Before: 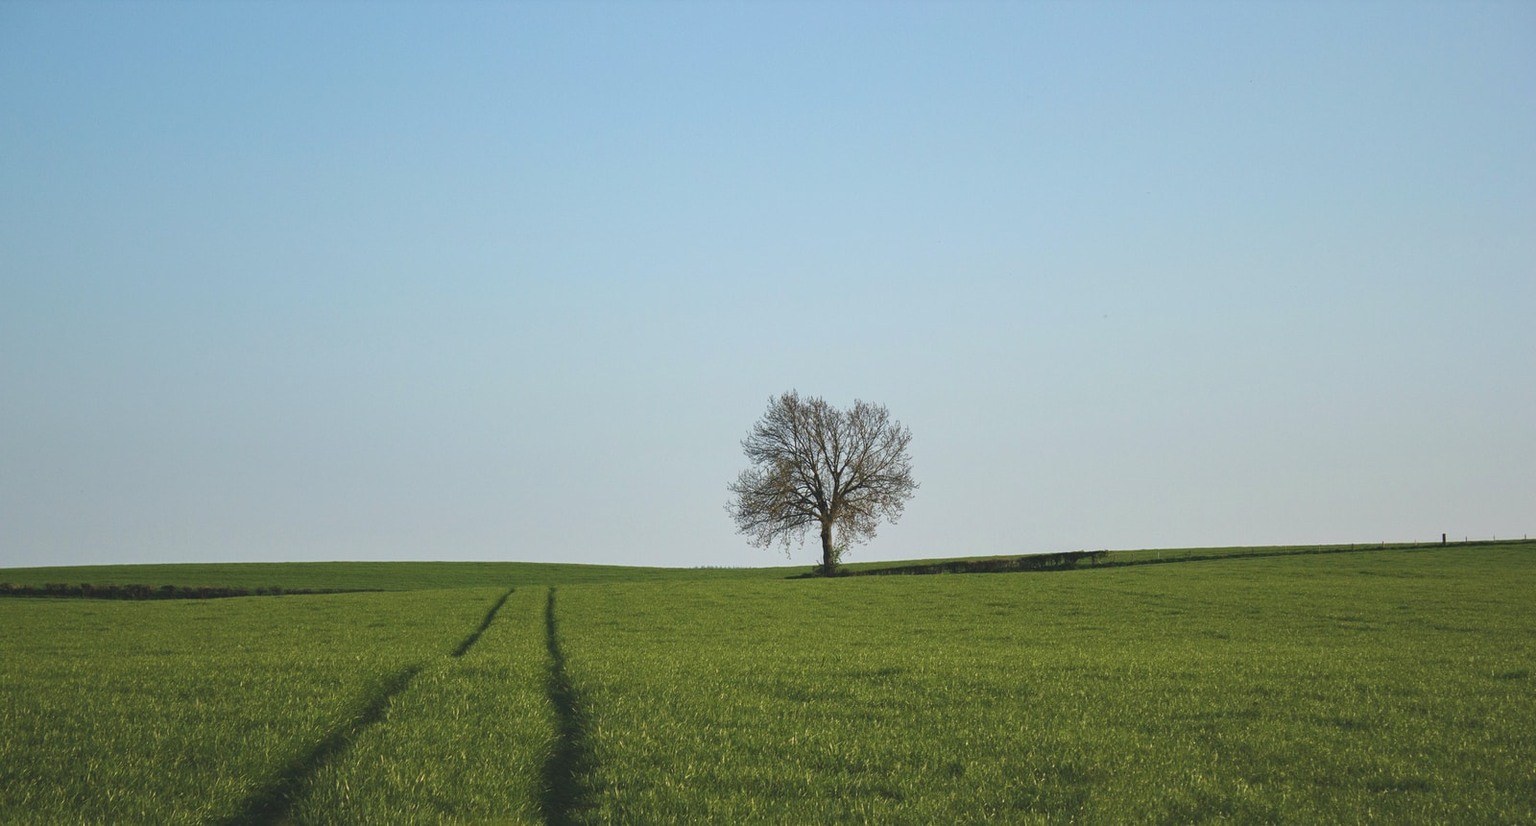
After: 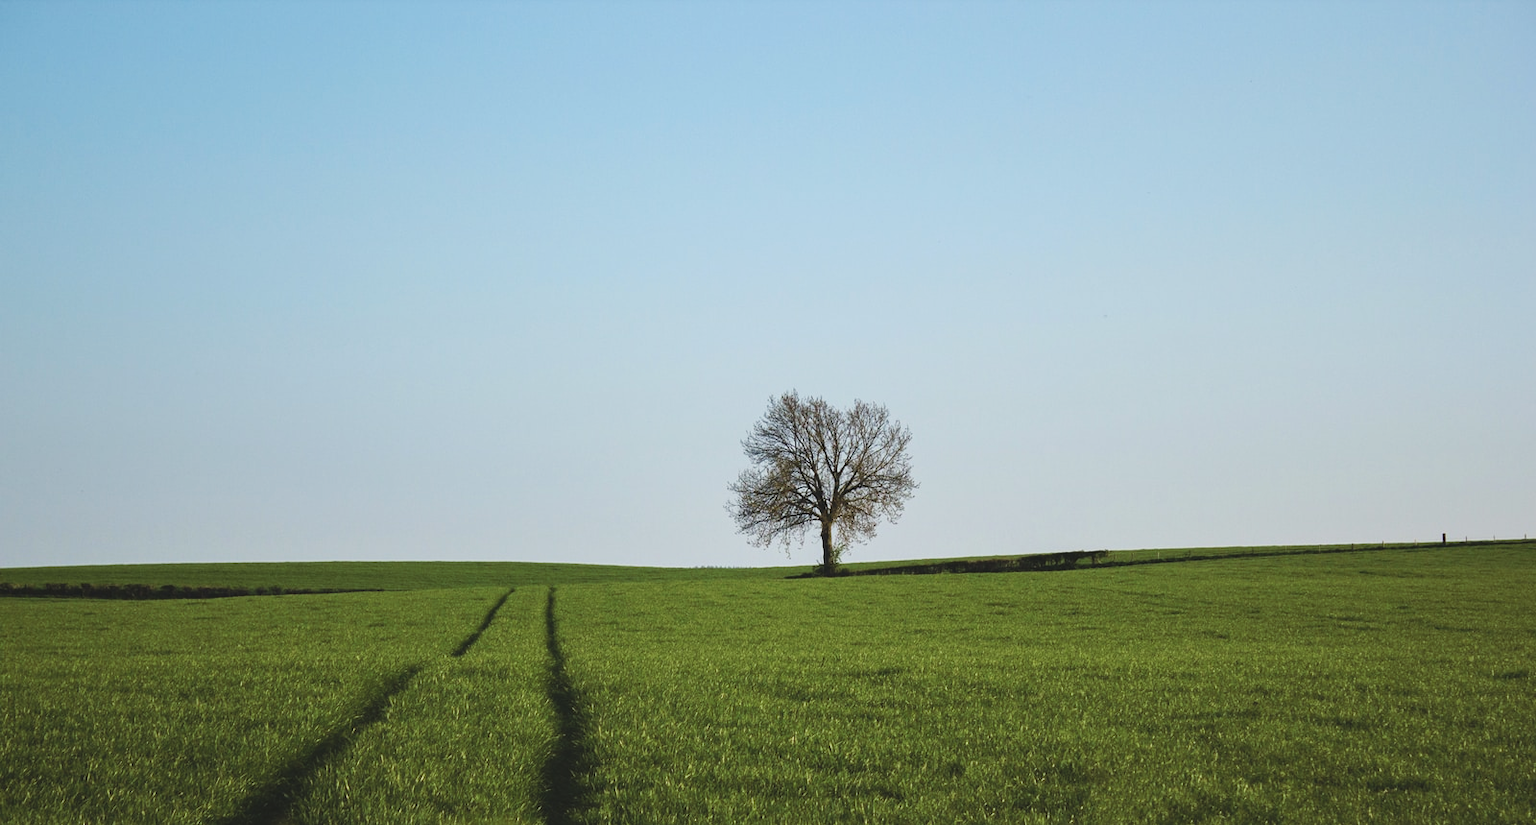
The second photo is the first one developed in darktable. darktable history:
tone curve: curves: ch0 [(0, 0) (0.003, 0.018) (0.011, 0.019) (0.025, 0.024) (0.044, 0.037) (0.069, 0.053) (0.1, 0.075) (0.136, 0.105) (0.177, 0.136) (0.224, 0.179) (0.277, 0.244) (0.335, 0.319) (0.399, 0.4) (0.468, 0.495) (0.543, 0.58) (0.623, 0.671) (0.709, 0.757) (0.801, 0.838) (0.898, 0.913) (1, 1)], preserve colors none
color look up table: target L [92.89, 91.87, 89.09, 91.63, 86.48, 82.8, 69.96, 66.36, 61.99, 59, 43.97, 10.26, 200.96, 85.84, 68.74, 67.23, 59, 55.22, 56.6, 52.23, 51.53, 43.71, 43.38, 36.94, 30.4, 35.43, 19.33, 94.14, 79.58, 63, 60.22, 61.96, 56.3, 54.72, 50.1, 44.27, 44.38, 49.41, 35.7, 36.58, 16.81, 15.29, 16.95, 0.993, 87.28, 77.6, 69.94, 60.02, 39.32], target a [-26.65, -15.4, -37.36, -14.53, -66.91, -82.77, -65.77, -52.51, -46.54, -22.01, -35.57, -11.81, 0, 11.92, 43.6, 37.8, 8.256, 73.16, 57.52, 72.28, 72.14, 1.05, 54.3, 35.23, 5.788, 45.94, 18.5, 1.32, 37.19, 27.37, 81.93, 62.71, 80.78, -1.206, 27.53, 19.98, 6.491, 68.16, 37.52, 54.44, 30.02, 17.95, 36.62, 0.01, -28.9, -44.61, -21.48, -11.8, -19.89], target b [89.73, 66.76, 46.09, 22.45, 4.768, 75.44, 60.5, 40.39, 17, 22.11, 35.55, 14.2, -0.001, 26.07, 19.15, 63.03, 32.58, -0.322, 52.08, 45.1, 24.61, 38.15, 37.37, 38.52, 12.57, 10.27, 24.31, -12.46, -35.74, -37.96, -57.91, -20.1, -38.14, -66.91, -0.074, -82.3, -20.15, -11.2, -22.1, -53.4, -8.367, -35.06, -54.39, -5.137, -11.49, -26.16, -44.13, -5.813, -6.474], num patches 49
